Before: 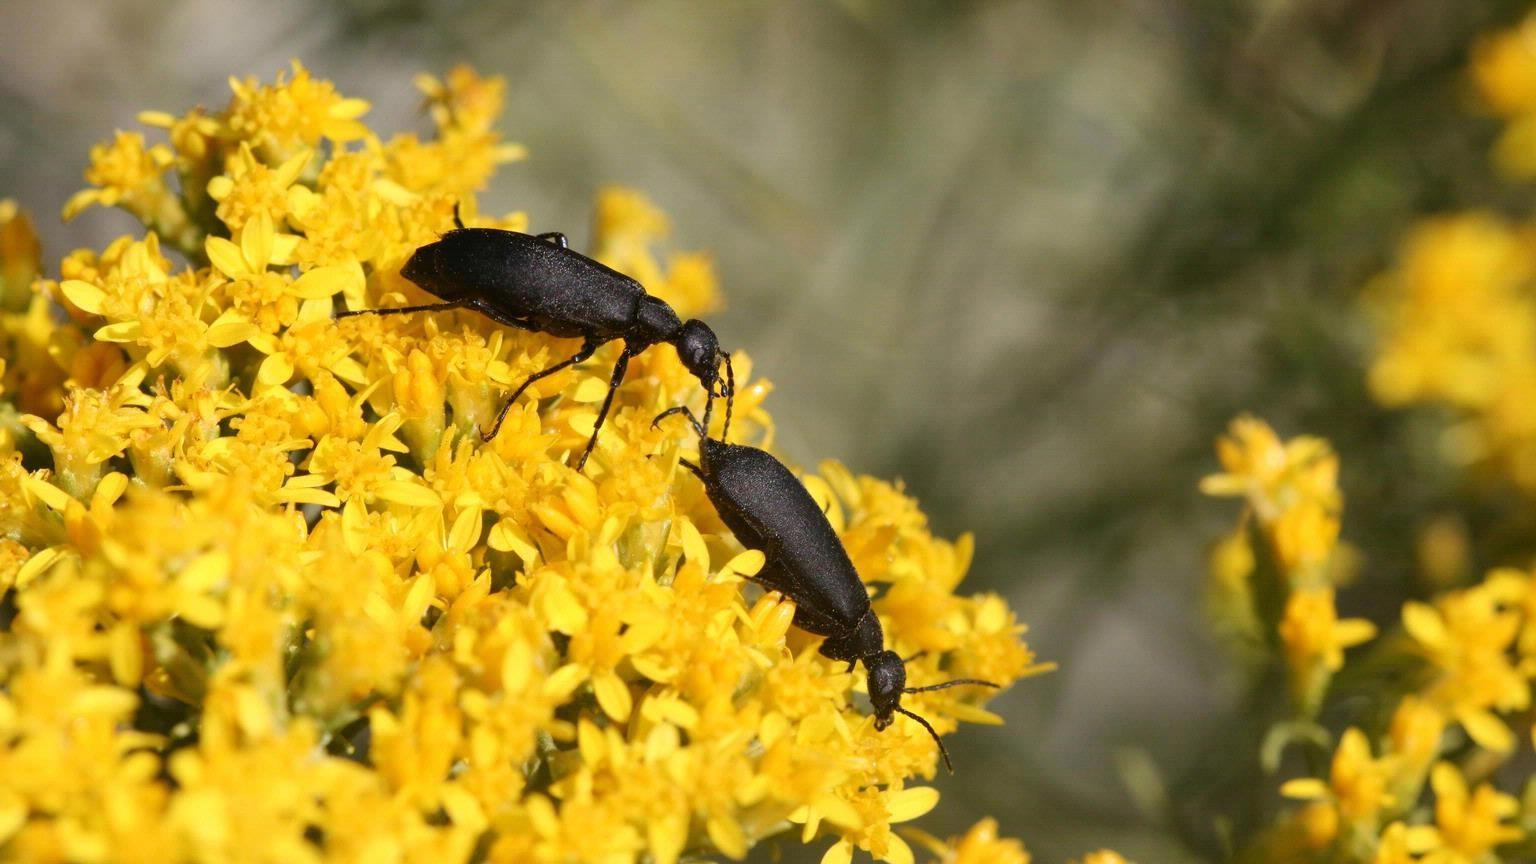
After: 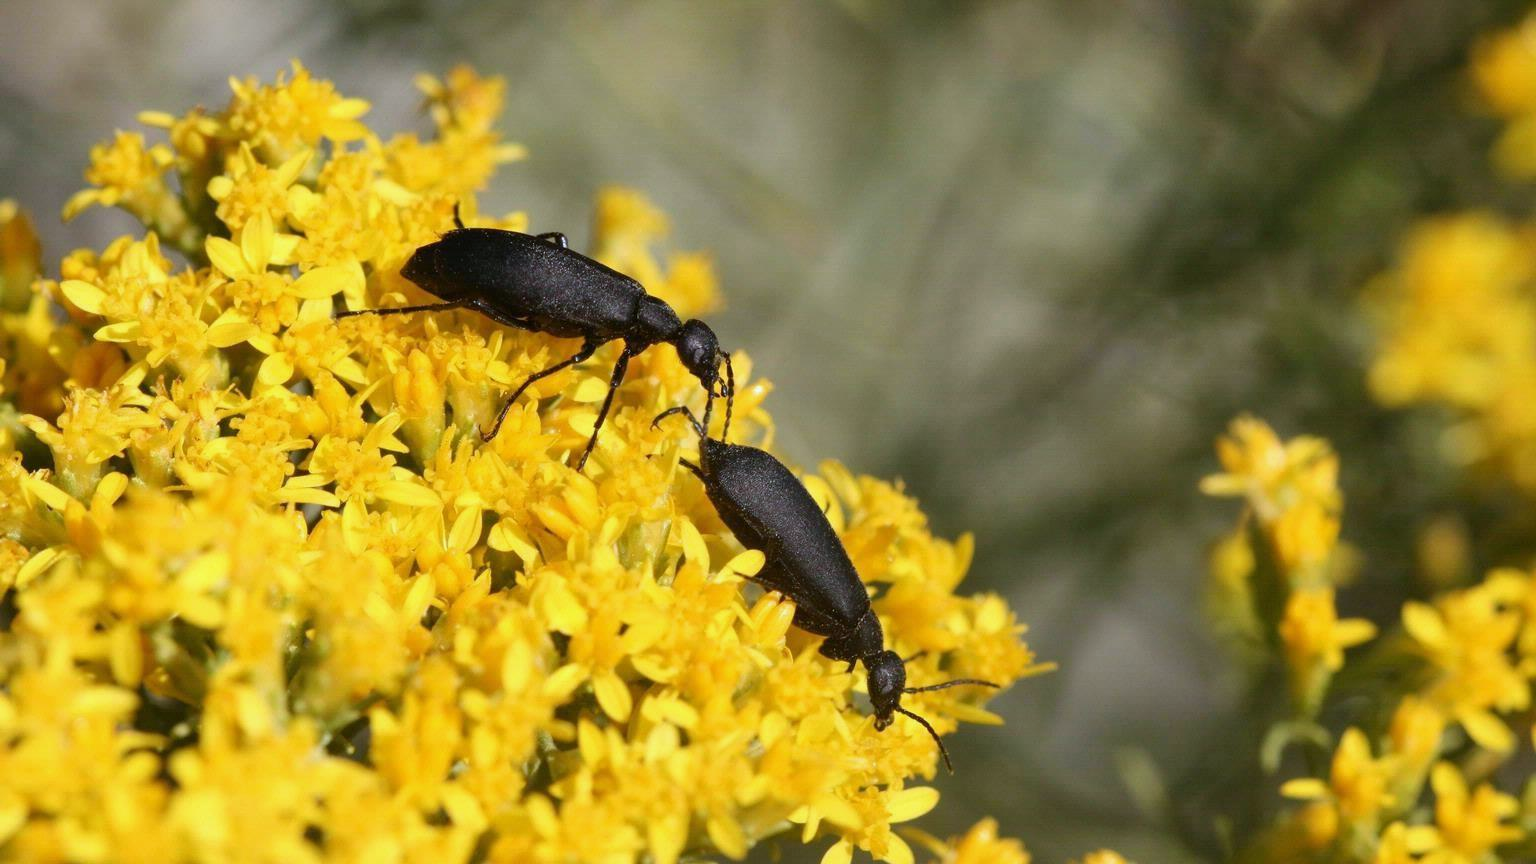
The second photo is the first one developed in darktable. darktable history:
white balance: red 0.967, blue 1.049
